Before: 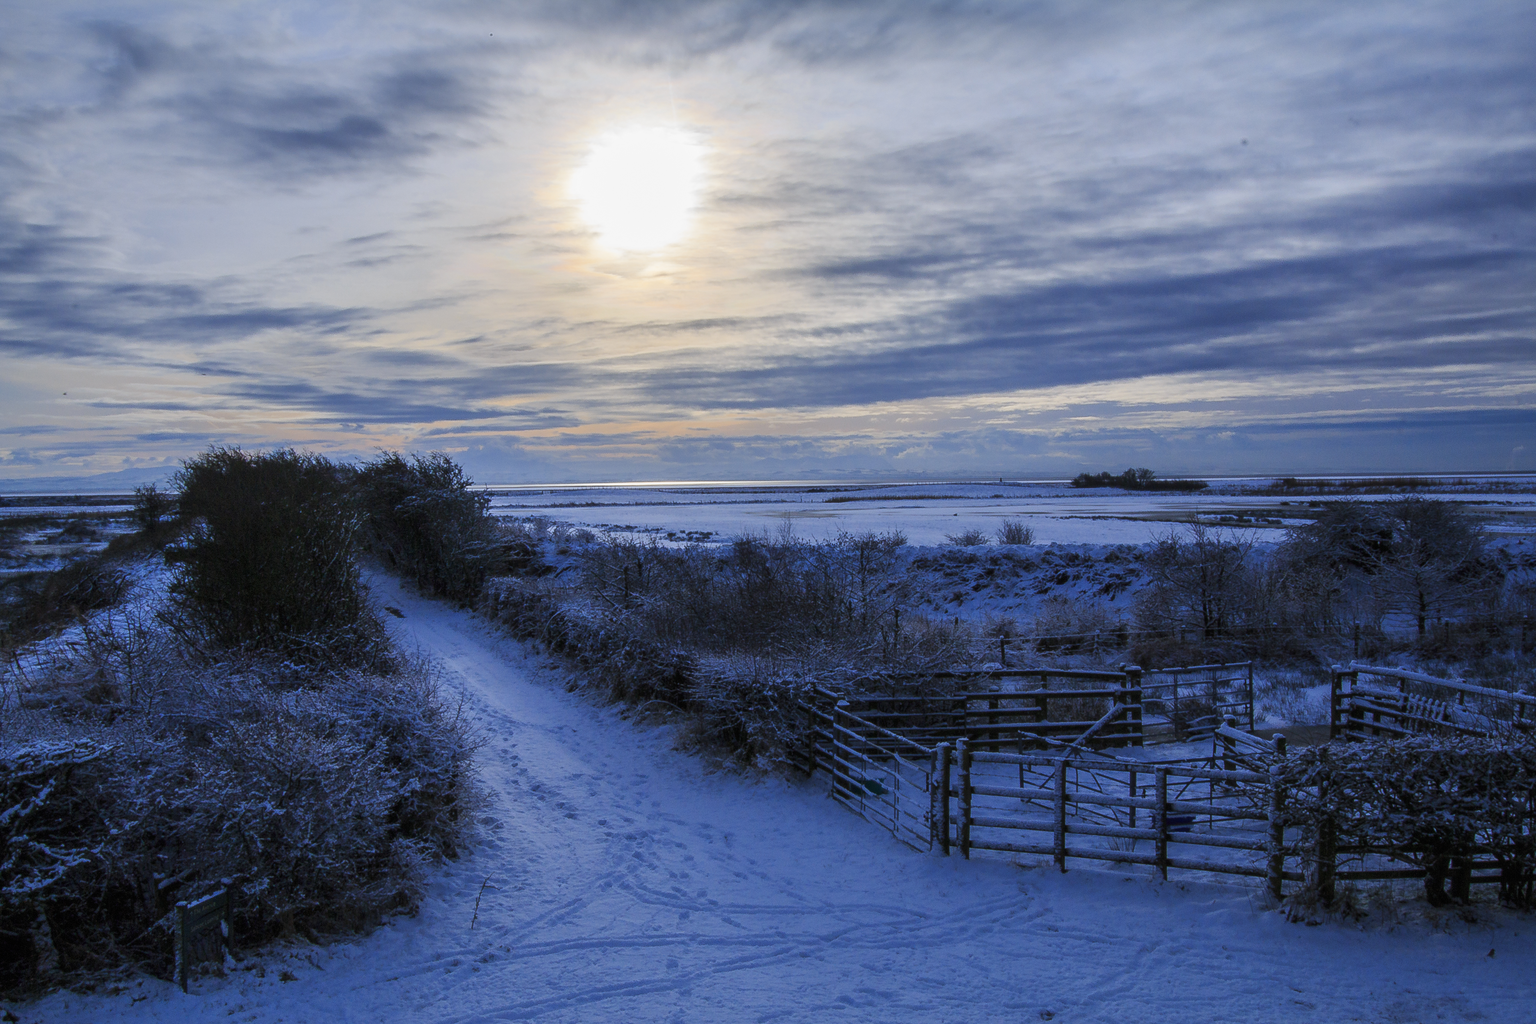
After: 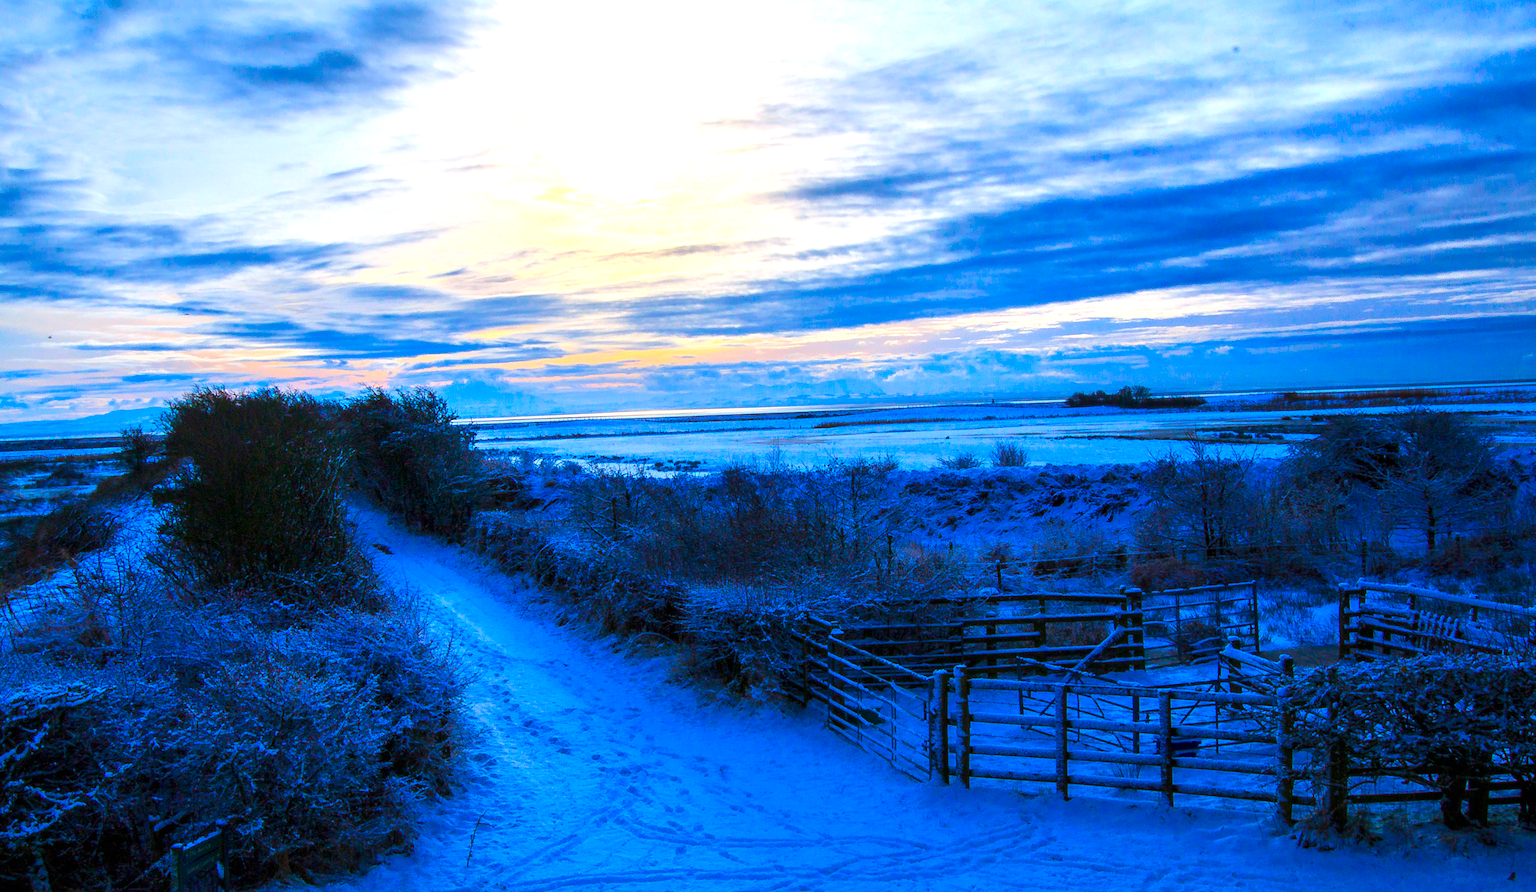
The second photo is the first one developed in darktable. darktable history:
rotate and perspective: rotation -1.32°, lens shift (horizontal) -0.031, crop left 0.015, crop right 0.985, crop top 0.047, crop bottom 0.982
color balance rgb: linear chroma grading › global chroma 25%, perceptual saturation grading › global saturation 40%, perceptual brilliance grading › global brilliance 30%, global vibrance 40%
velvia: strength 17%
crop and rotate: top 5.609%, bottom 5.609%
